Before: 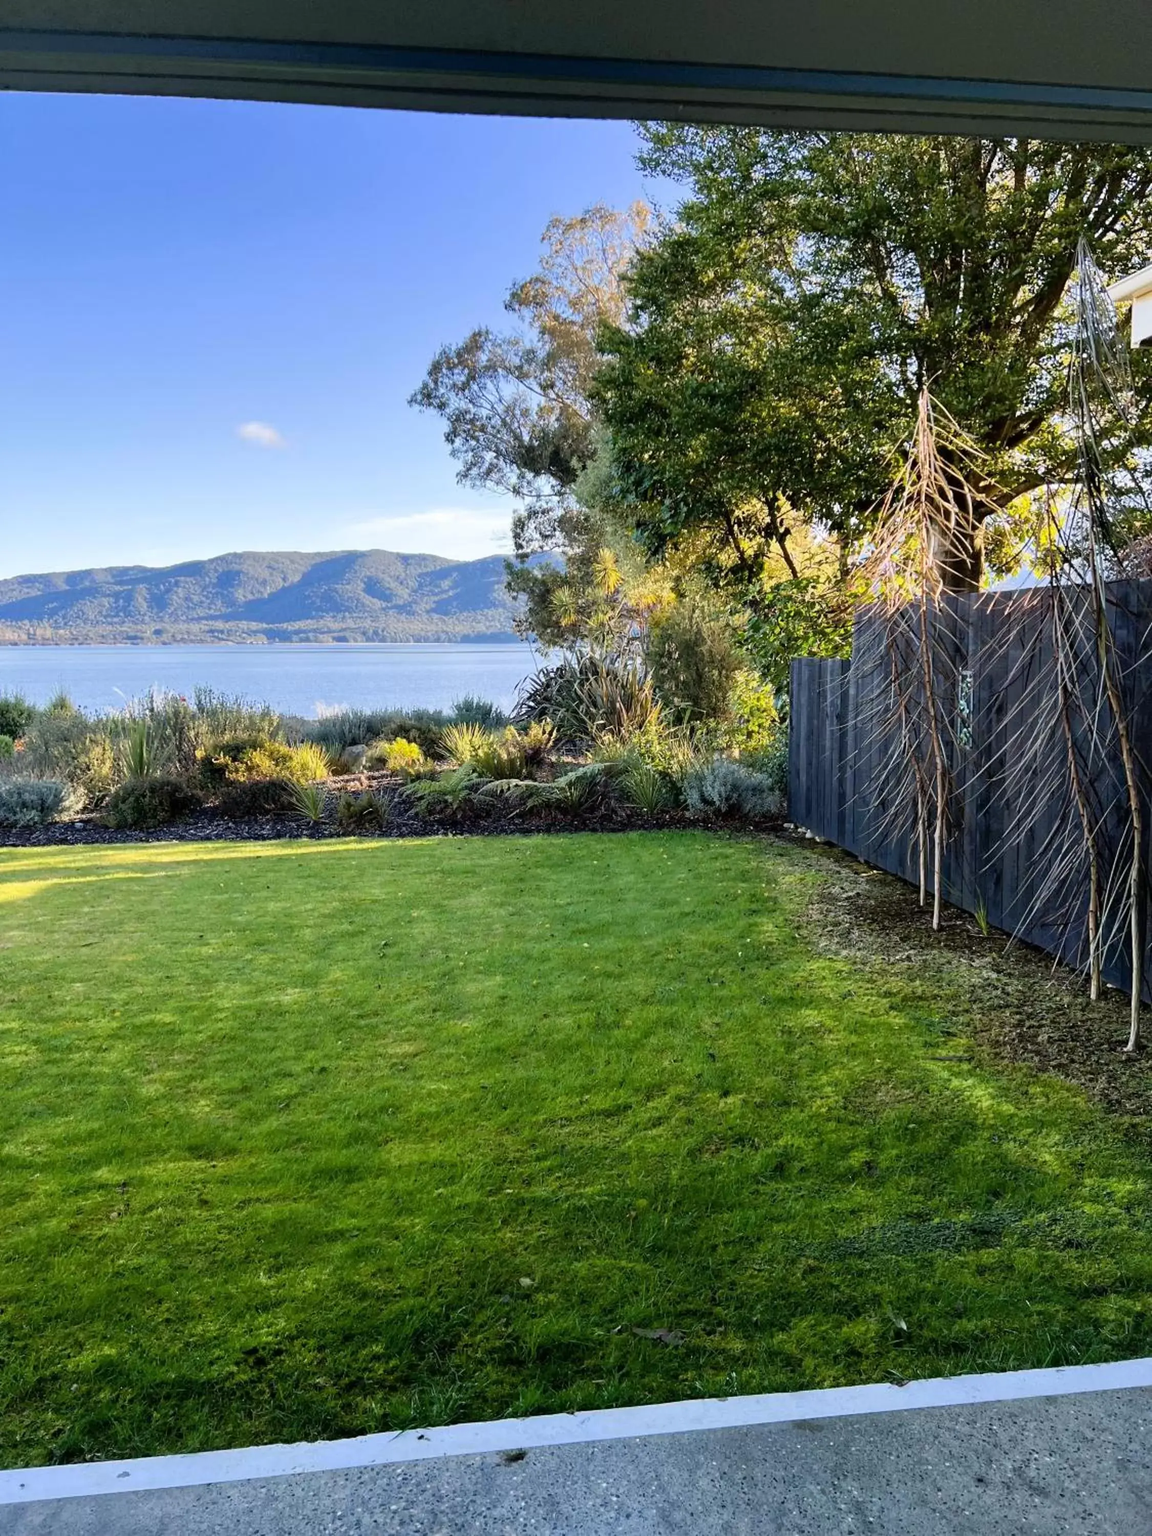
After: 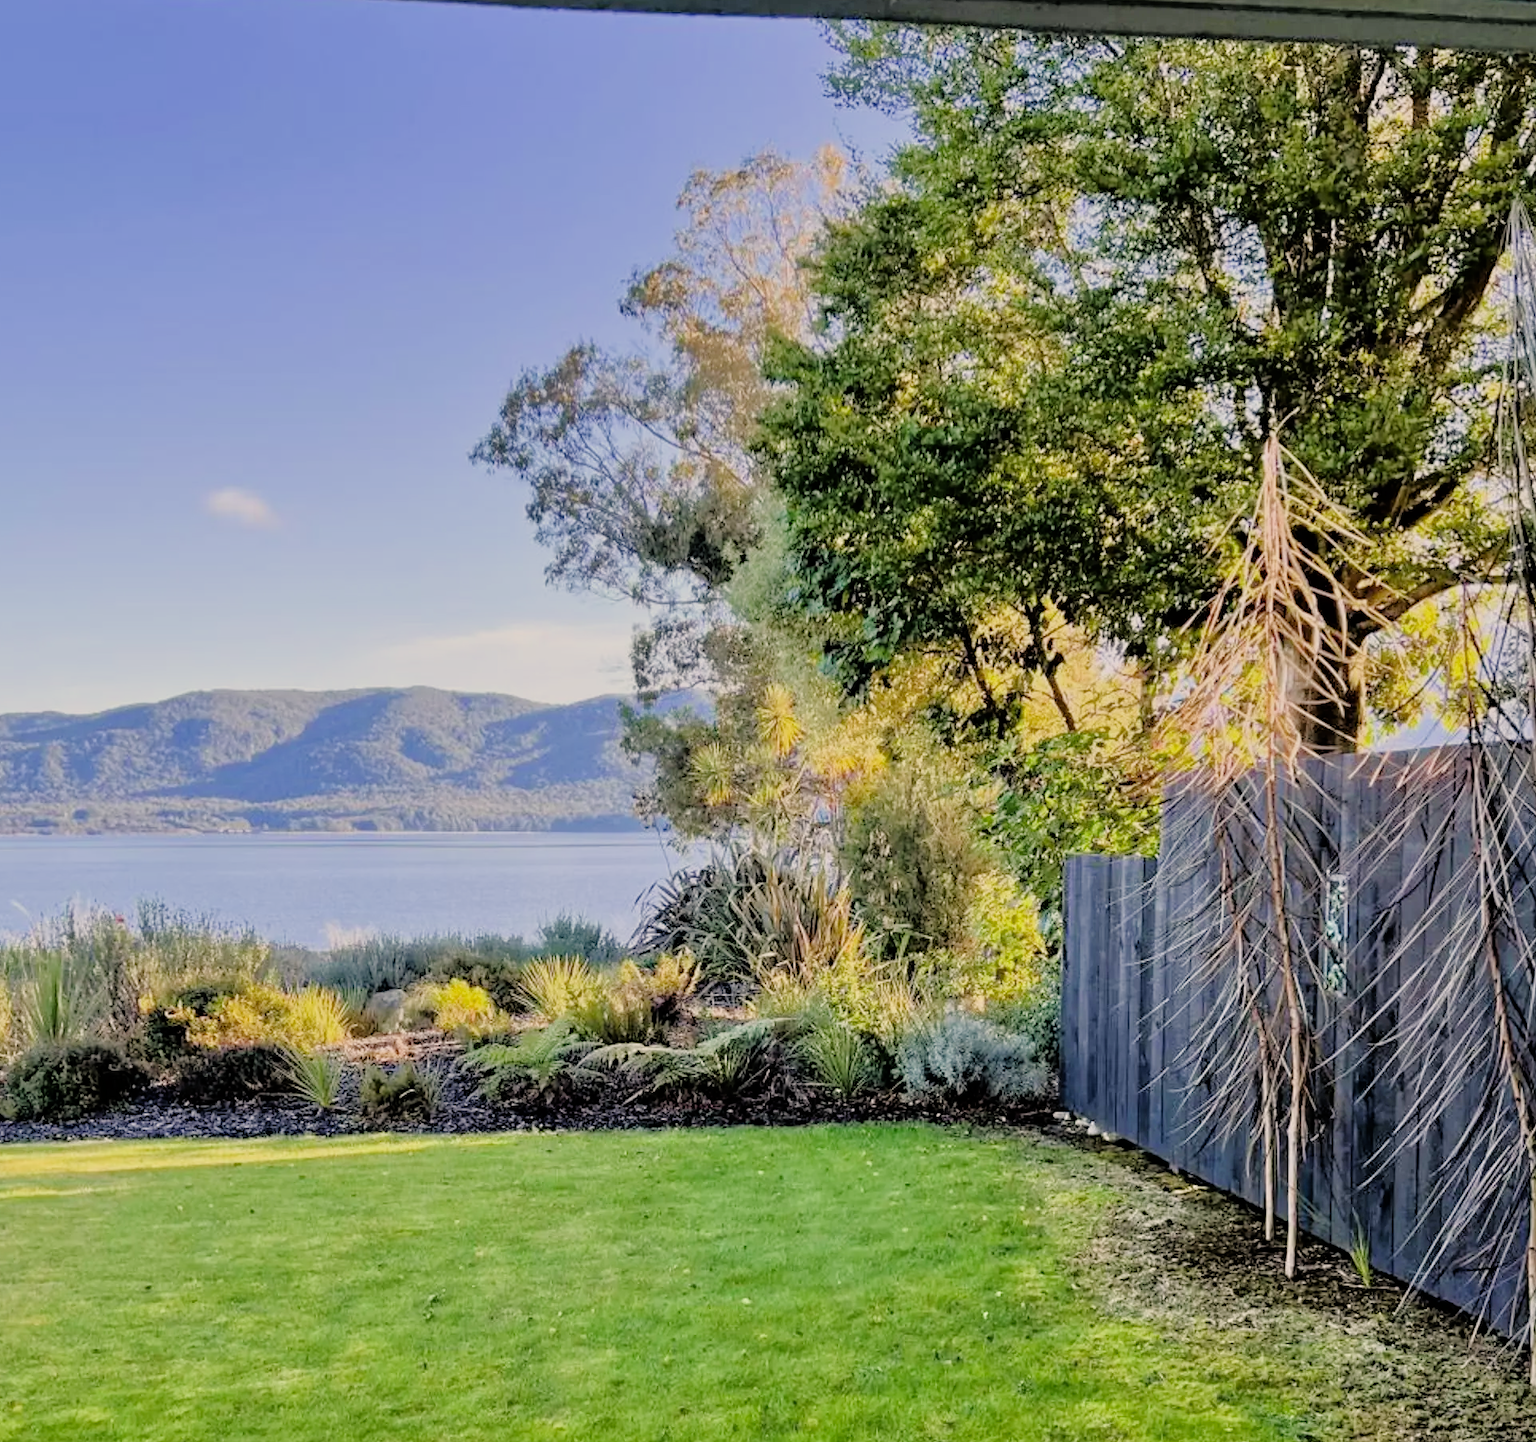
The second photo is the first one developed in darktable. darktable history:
filmic rgb: black relative exposure -7.65 EV, white relative exposure 4.56 EV, threshold 3.05 EV, hardness 3.61, enable highlight reconstruction true
exposure: compensate exposure bias true, compensate highlight preservation false
color correction: highlights a* 3.82, highlights b* 5.12
tone equalizer: -7 EV 0.158 EV, -6 EV 0.594 EV, -5 EV 1.17 EV, -4 EV 1.37 EV, -3 EV 1.17 EV, -2 EV 0.6 EV, -1 EV 0.156 EV, mask exposure compensation -0.501 EV
crop and rotate: left 9.239%, top 7.093%, right 4.947%, bottom 32.445%
